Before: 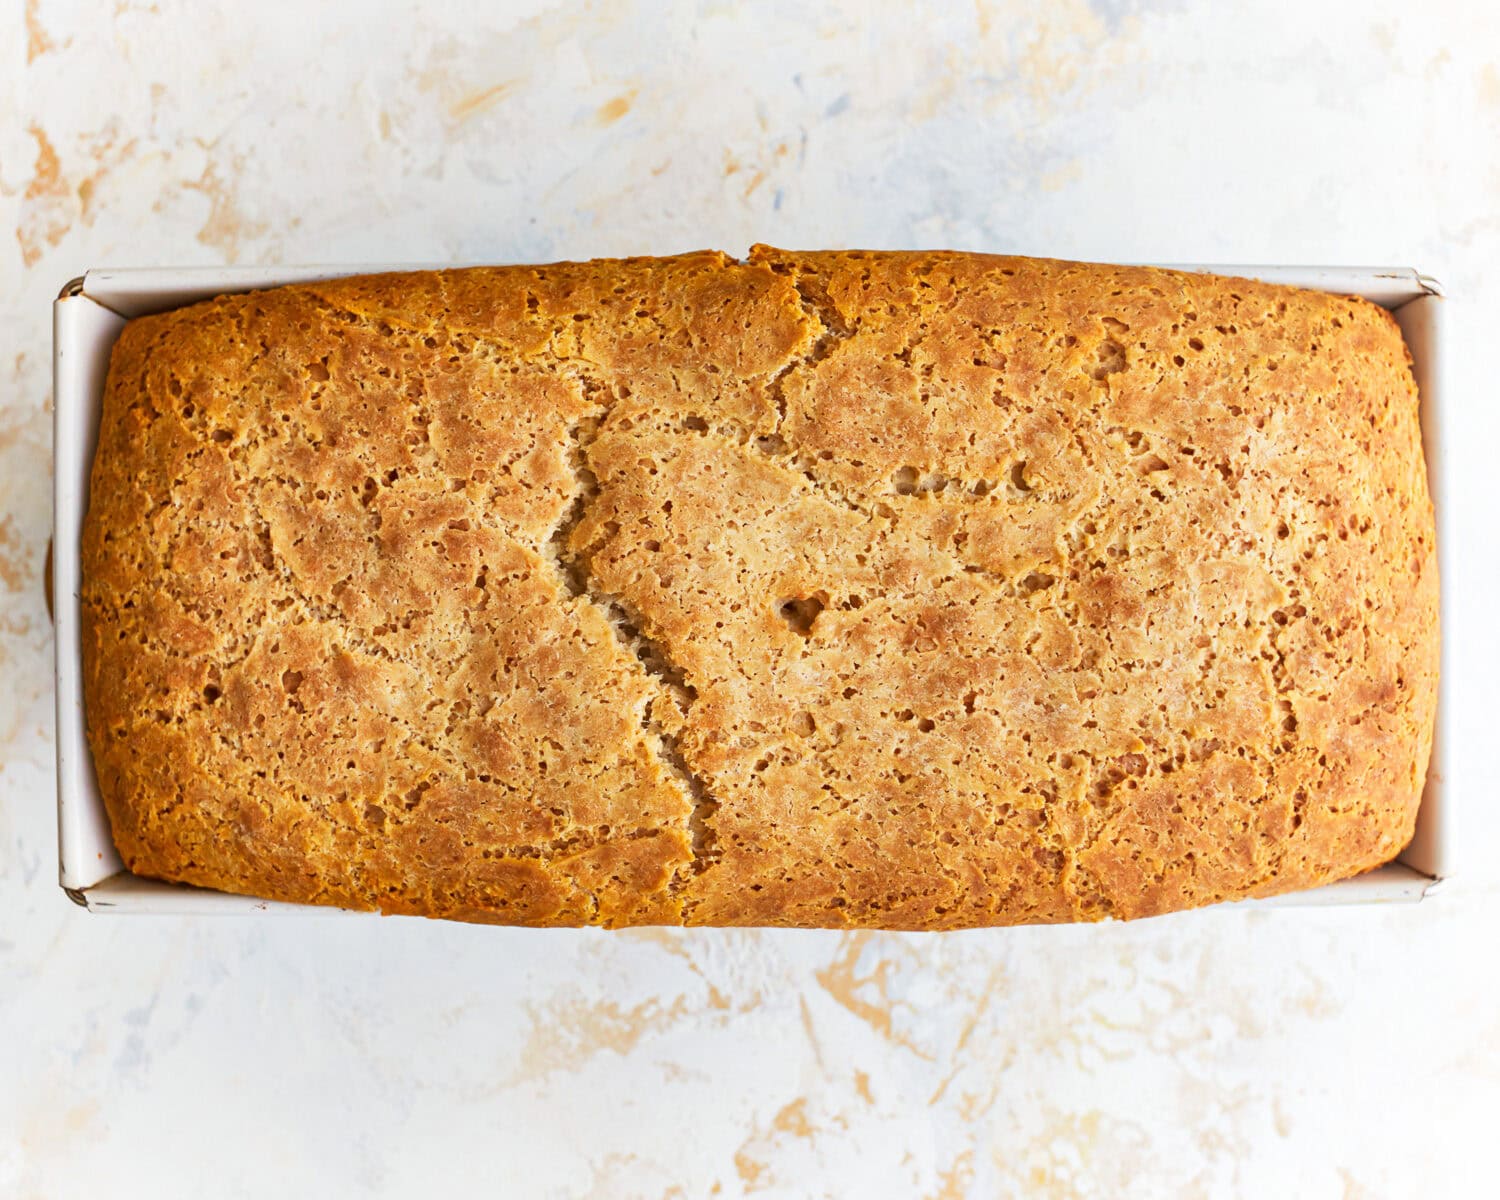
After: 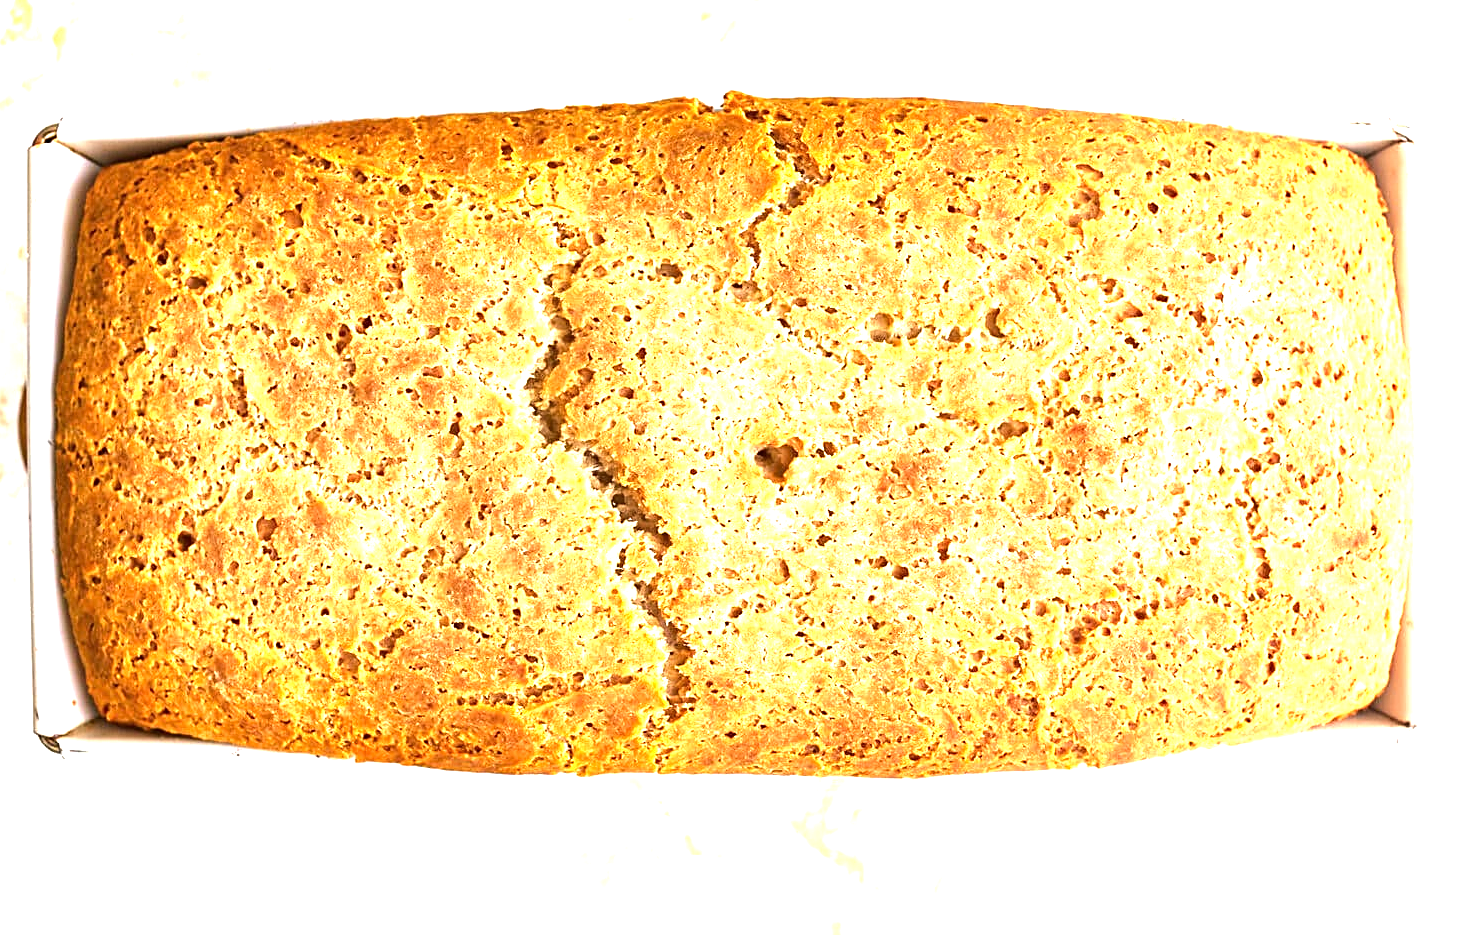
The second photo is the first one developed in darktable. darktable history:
crop and rotate: left 1.814%, top 12.818%, right 0.25%, bottom 9.225%
sharpen: radius 1.967
exposure: black level correction 0, exposure 1.1 EV, compensate highlight preservation false
tone equalizer: -8 EV -0.417 EV, -7 EV -0.389 EV, -6 EV -0.333 EV, -5 EV -0.222 EV, -3 EV 0.222 EV, -2 EV 0.333 EV, -1 EV 0.389 EV, +0 EV 0.417 EV, edges refinement/feathering 500, mask exposure compensation -1.57 EV, preserve details no
